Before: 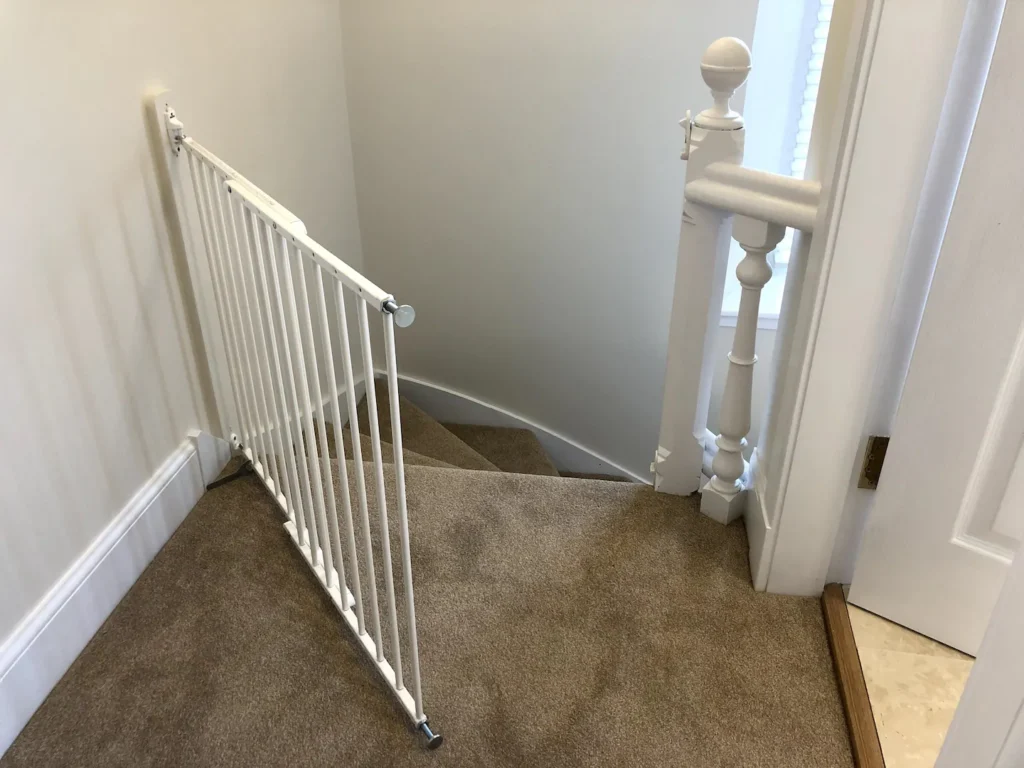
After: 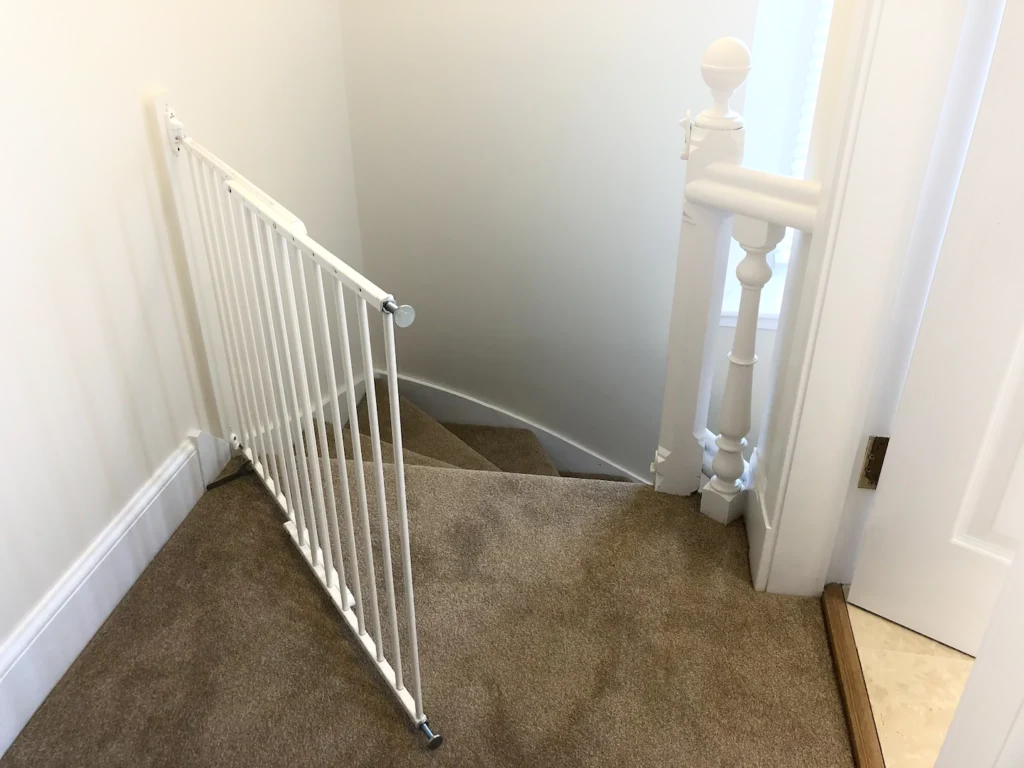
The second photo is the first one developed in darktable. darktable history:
shadows and highlights: shadows -54.18, highlights 84.77, soften with gaussian
